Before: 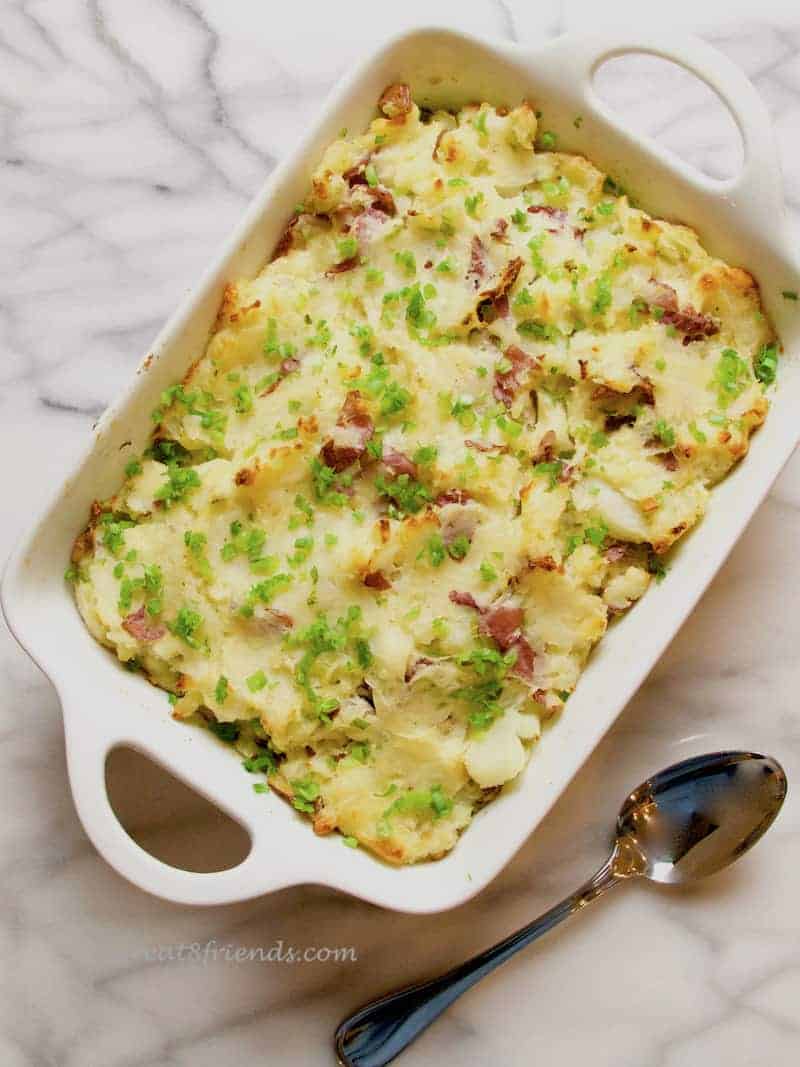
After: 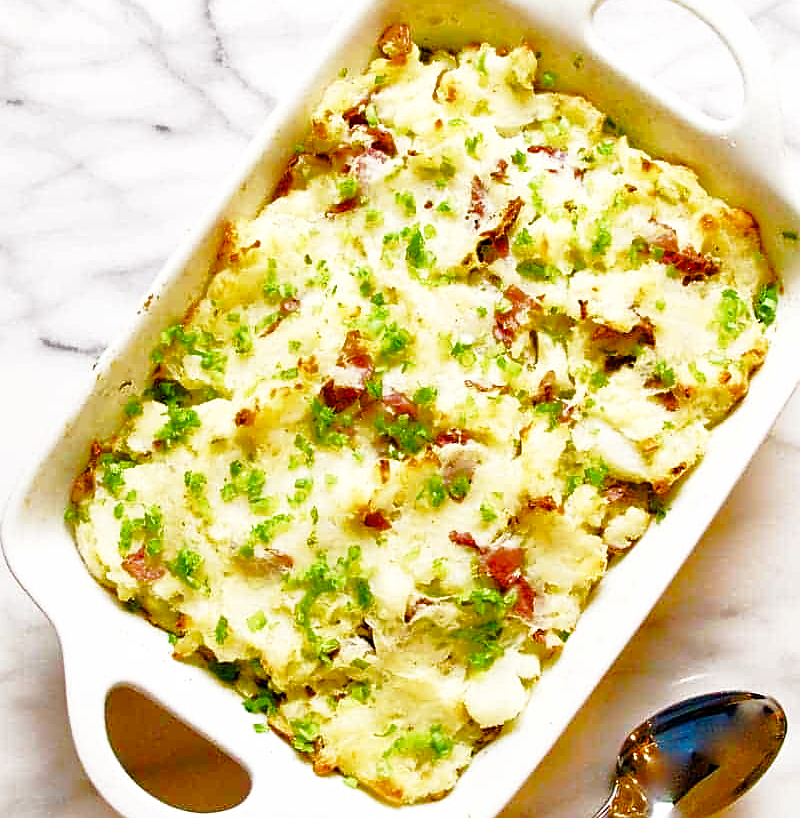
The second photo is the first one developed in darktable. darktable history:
sharpen: on, module defaults
crop: top 5.667%, bottom 17.637%
color balance rgb: perceptual saturation grading › highlights -29.58%, perceptual saturation grading › mid-tones 29.47%, perceptual saturation grading › shadows 59.73%, perceptual brilliance grading › global brilliance -17.79%, perceptual brilliance grading › highlights 28.73%, global vibrance 15.44%
base curve: curves: ch0 [(0, 0) (0.036, 0.037) (0.121, 0.228) (0.46, 0.76) (0.859, 0.983) (1, 1)], preserve colors none
shadows and highlights: on, module defaults
